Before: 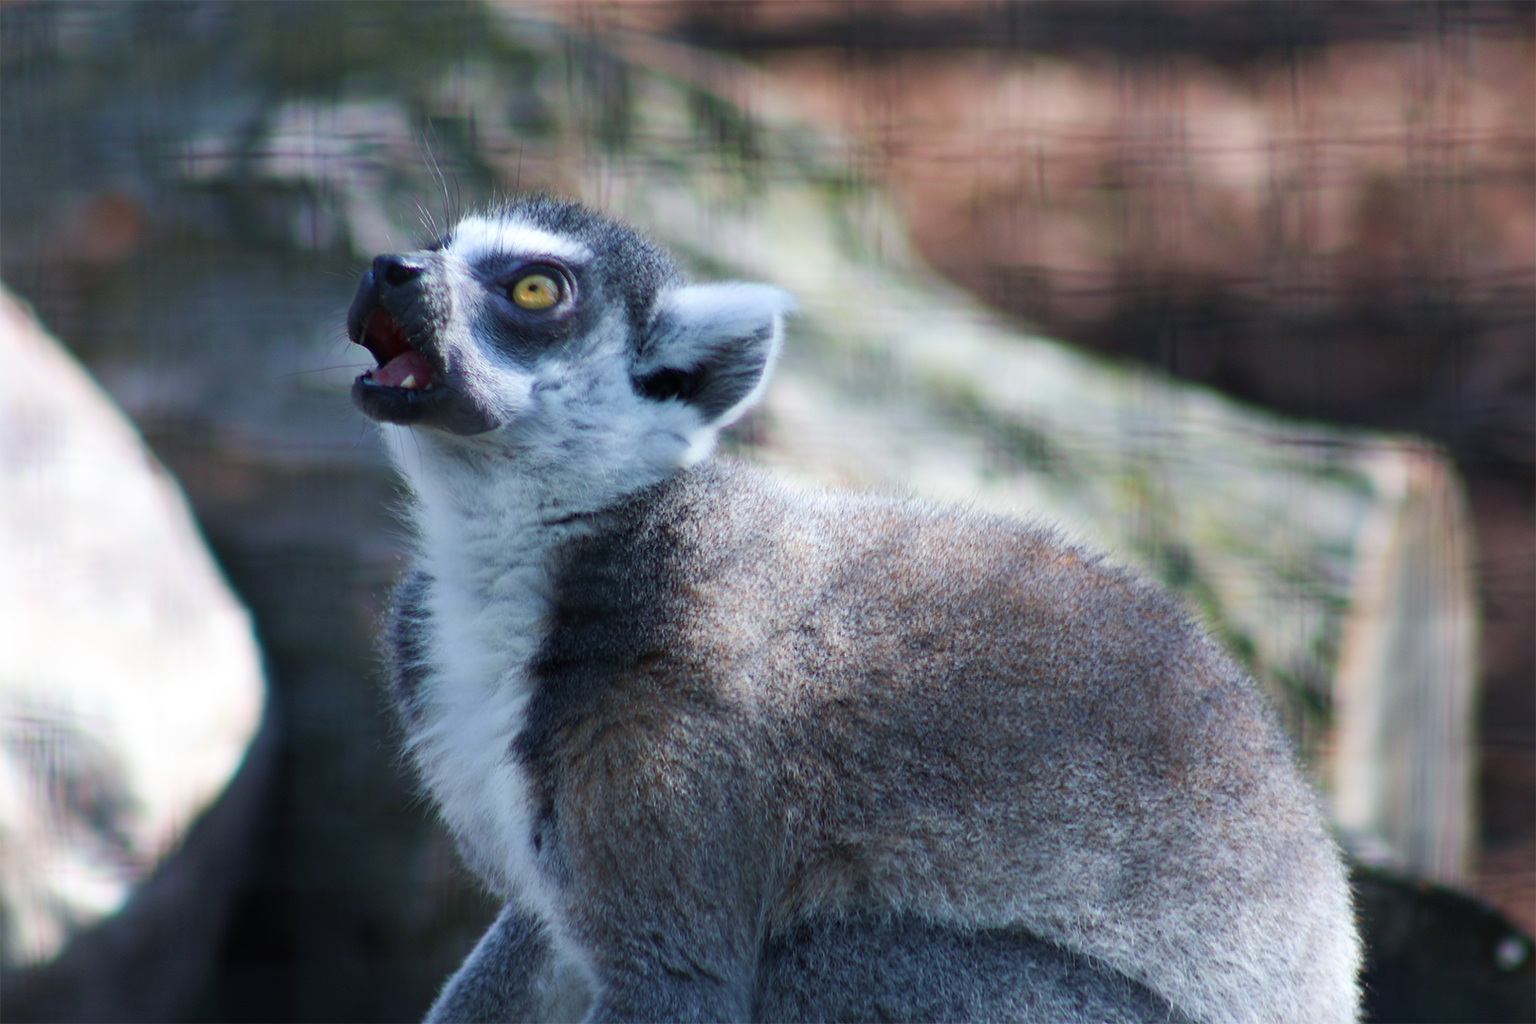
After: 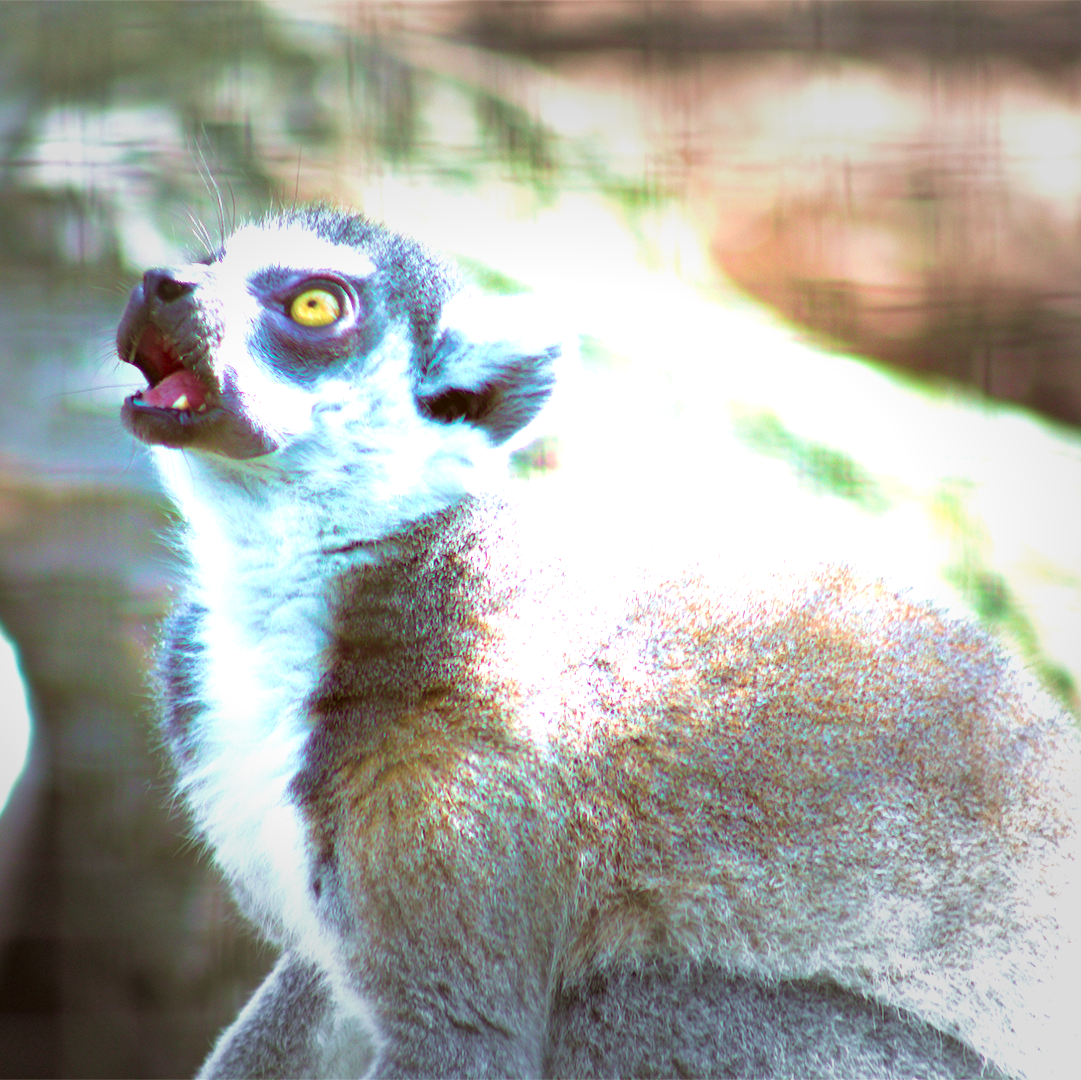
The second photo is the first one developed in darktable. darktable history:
color correction: highlights a* -6.04, highlights b* 9.4, shadows a* 10.34, shadows b* 23.68
crop: left 15.433%, right 17.786%
exposure: black level correction 0.001, exposure 1.988 EV, compensate highlight preservation false
tone equalizer: luminance estimator HSV value / RGB max
contrast brightness saturation: contrast -0.096, brightness 0.054, saturation 0.076
vignetting: fall-off start 71.25%, brightness -0.288, width/height ratio 1.333
velvia: strength 75%
